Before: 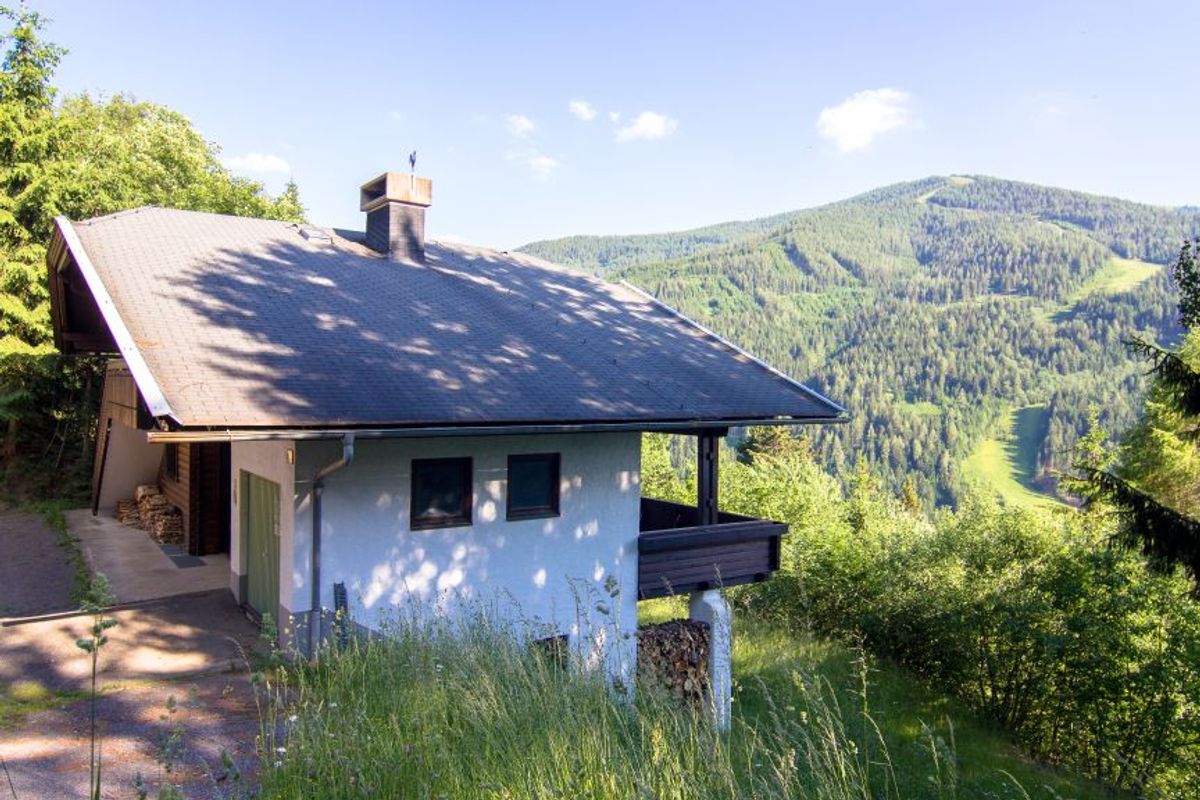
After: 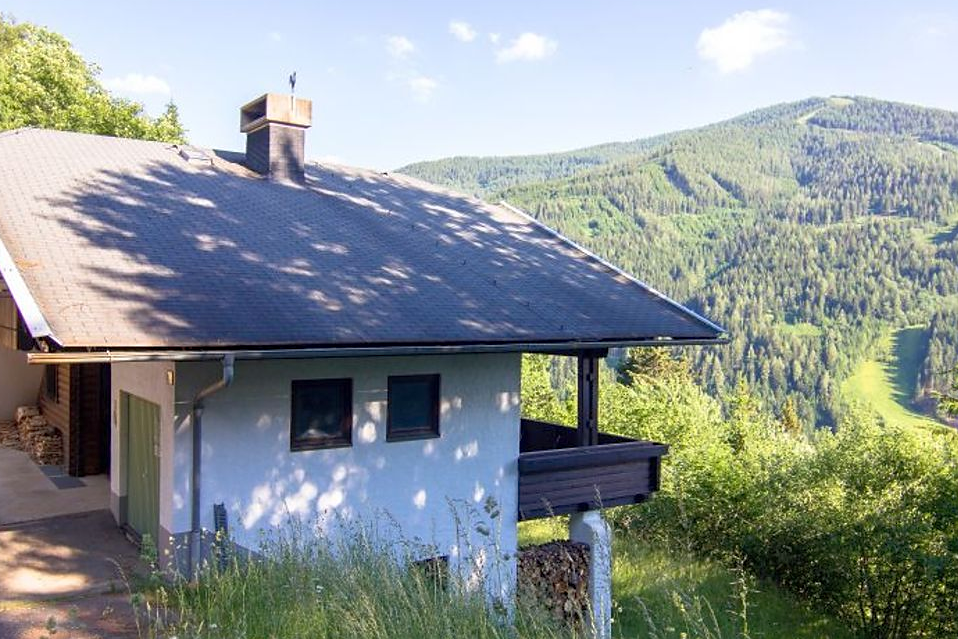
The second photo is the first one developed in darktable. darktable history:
shadows and highlights: shadows 43.06, highlights 6.94
sharpen: radius 1.458, amount 0.398, threshold 1.271
crop and rotate: left 10.071%, top 10.071%, right 10.02%, bottom 10.02%
